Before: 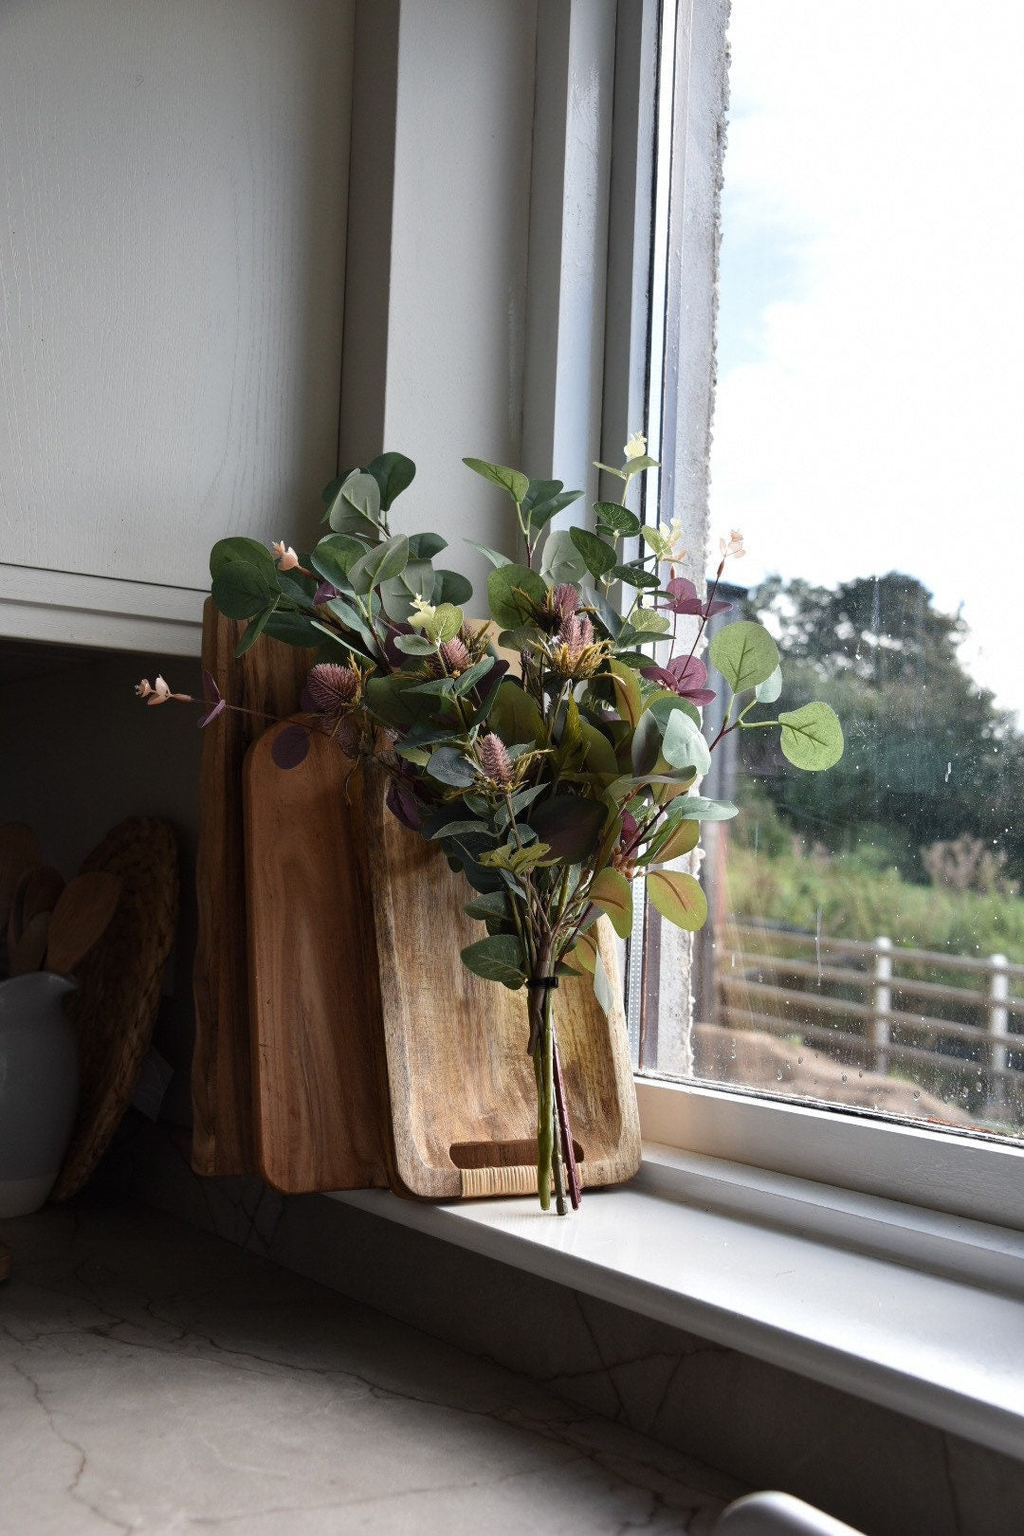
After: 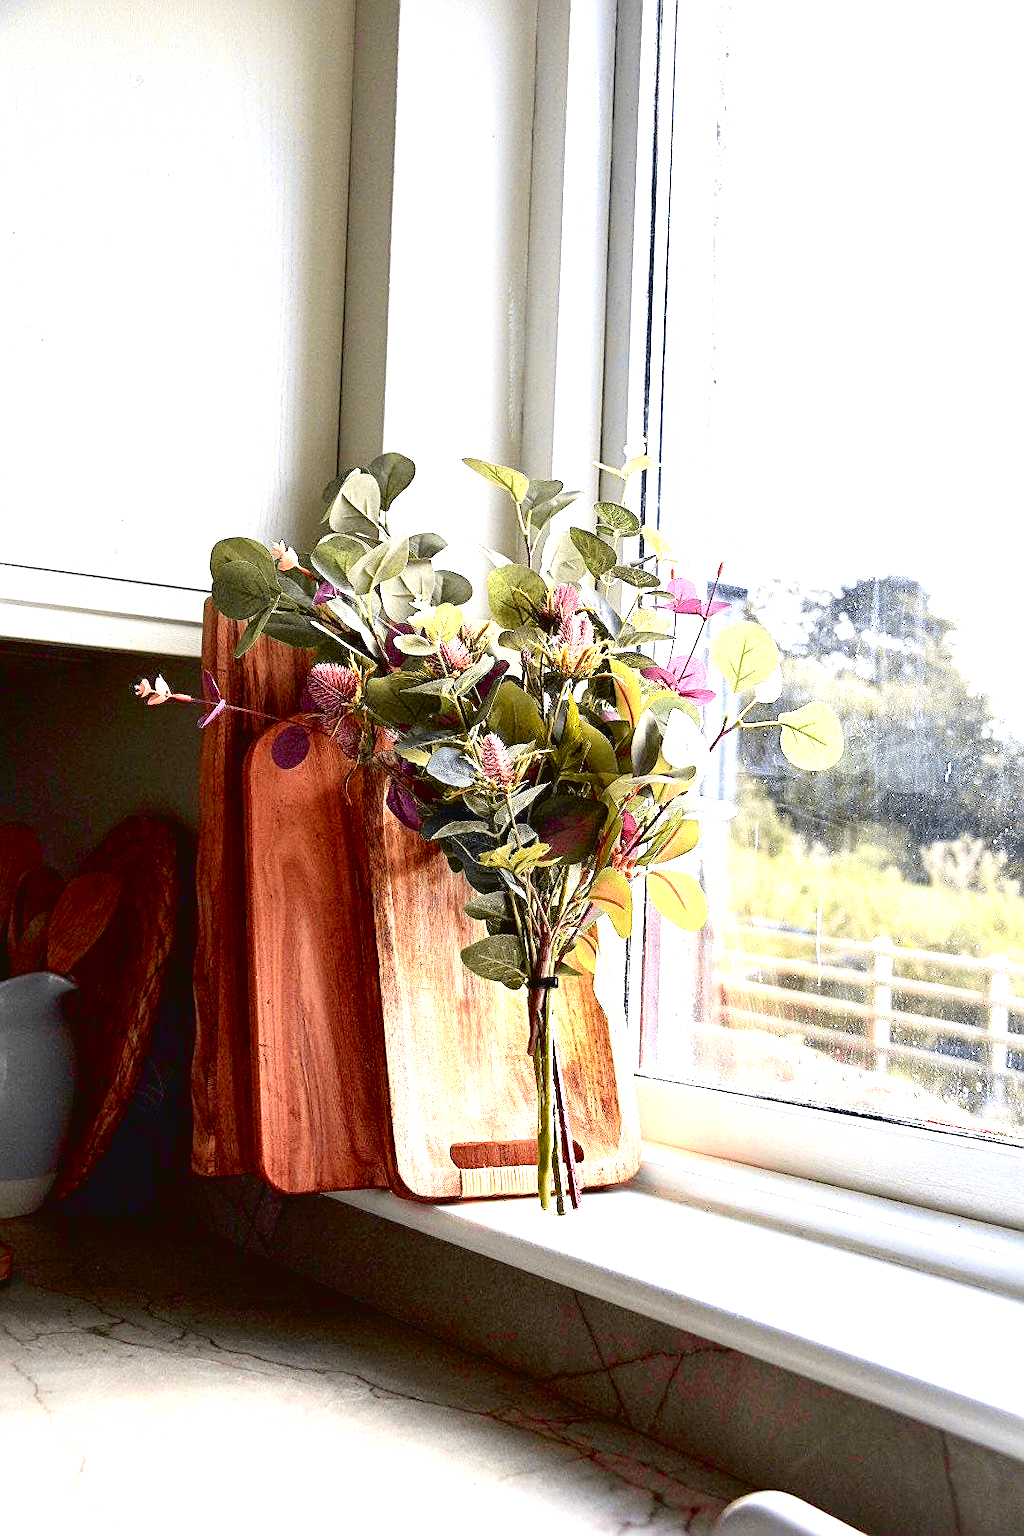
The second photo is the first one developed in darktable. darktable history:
sharpen: on, module defaults
exposure: black level correction 0.005, exposure 2.084 EV, compensate highlight preservation false
tone curve: curves: ch0 [(0, 0.036) (0.119, 0.115) (0.466, 0.498) (0.715, 0.767) (0.817, 0.865) (1, 0.998)]; ch1 [(0, 0) (0.377, 0.424) (0.442, 0.491) (0.487, 0.498) (0.514, 0.512) (0.536, 0.577) (0.66, 0.724) (1, 1)]; ch2 [(0, 0) (0.38, 0.405) (0.463, 0.443) (0.492, 0.486) (0.526, 0.541) (0.578, 0.598) (1, 1)], color space Lab, independent channels, preserve colors none
